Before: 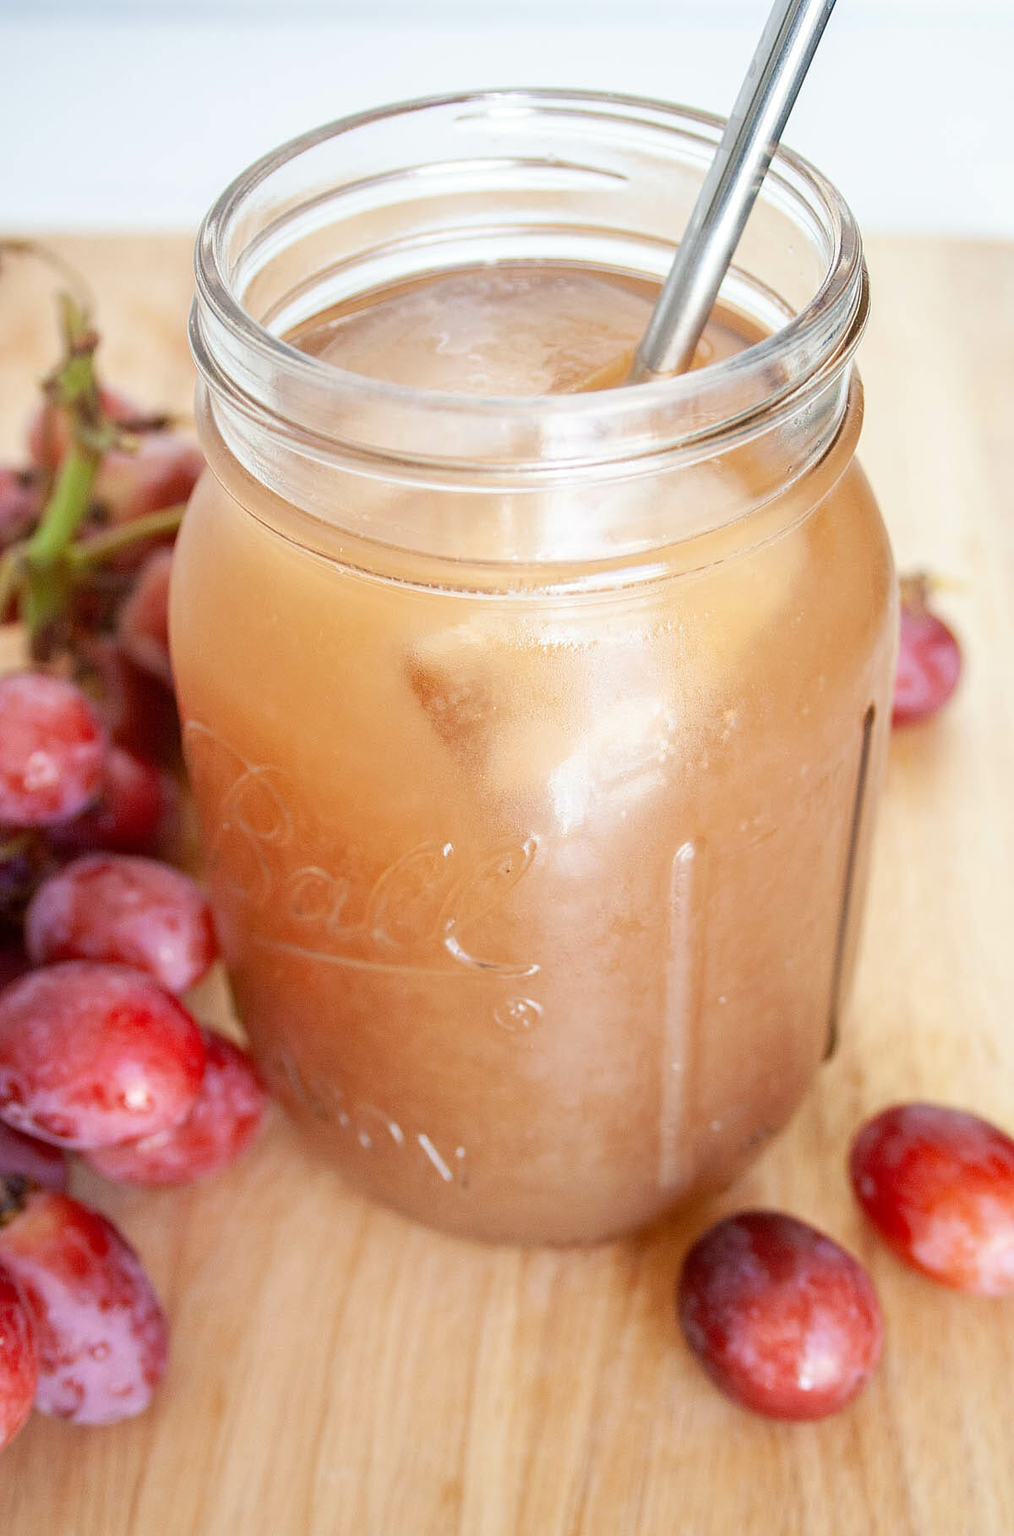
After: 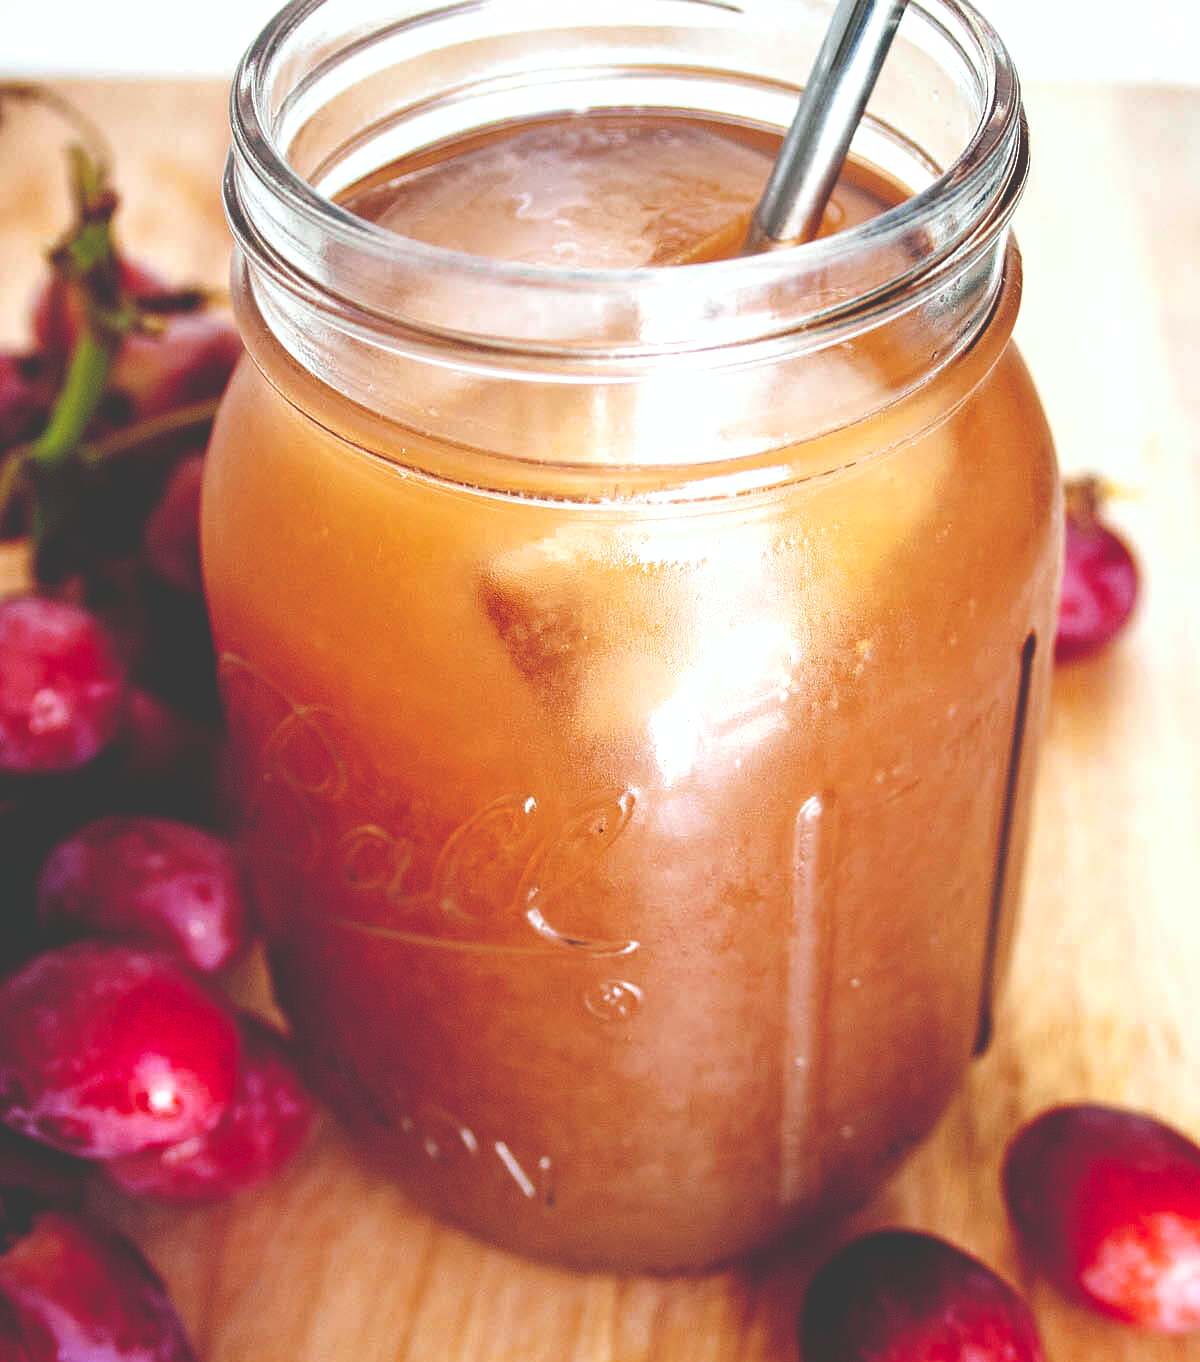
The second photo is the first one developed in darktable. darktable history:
tone equalizer: on, module defaults
base curve: curves: ch0 [(0, 0.036) (0.083, 0.04) (0.804, 1)], preserve colors none
white balance: red 0.988, blue 1.017
tone curve: curves: ch0 [(0, 0.046) (0.04, 0.074) (0.883, 0.858) (1, 1)]; ch1 [(0, 0) (0.146, 0.159) (0.338, 0.365) (0.417, 0.455) (0.489, 0.486) (0.504, 0.502) (0.529, 0.537) (0.563, 0.567) (1, 1)]; ch2 [(0, 0) (0.307, 0.298) (0.388, 0.375) (0.443, 0.456) (0.485, 0.492) (0.544, 0.525) (1, 1)], color space Lab, independent channels, preserve colors none
haze removal: compatibility mode true, adaptive false
crop: top 11.038%, bottom 13.962%
